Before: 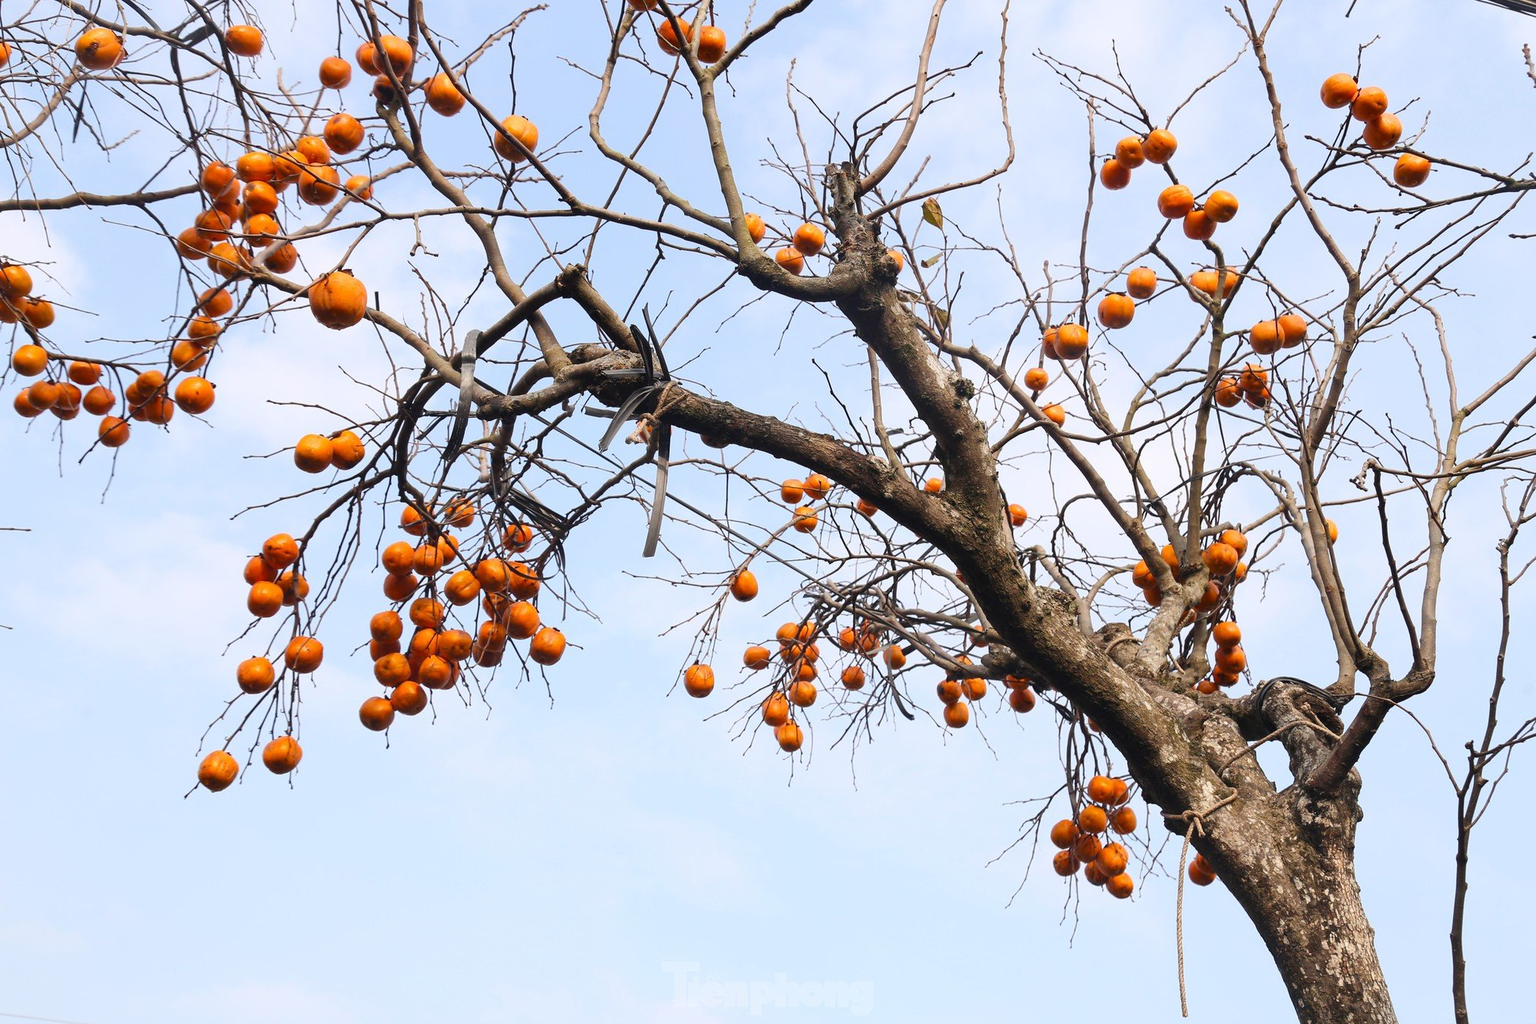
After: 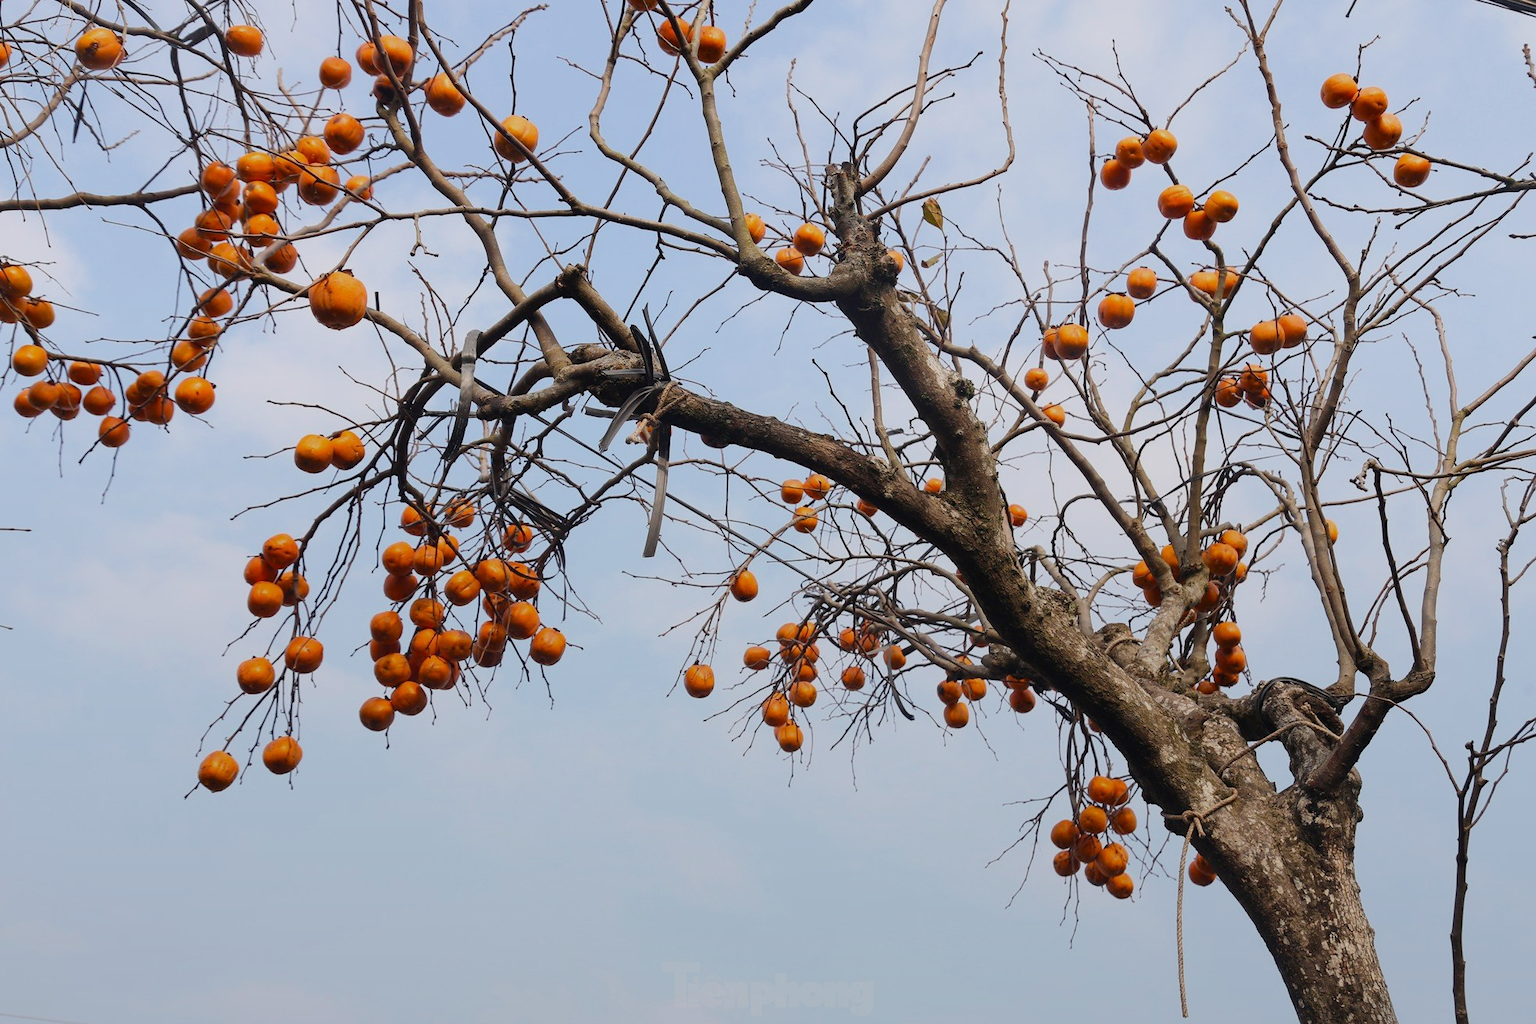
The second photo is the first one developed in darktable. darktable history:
exposure: exposure -0.462 EV, compensate highlight preservation false
graduated density: rotation -180°, offset 24.95
